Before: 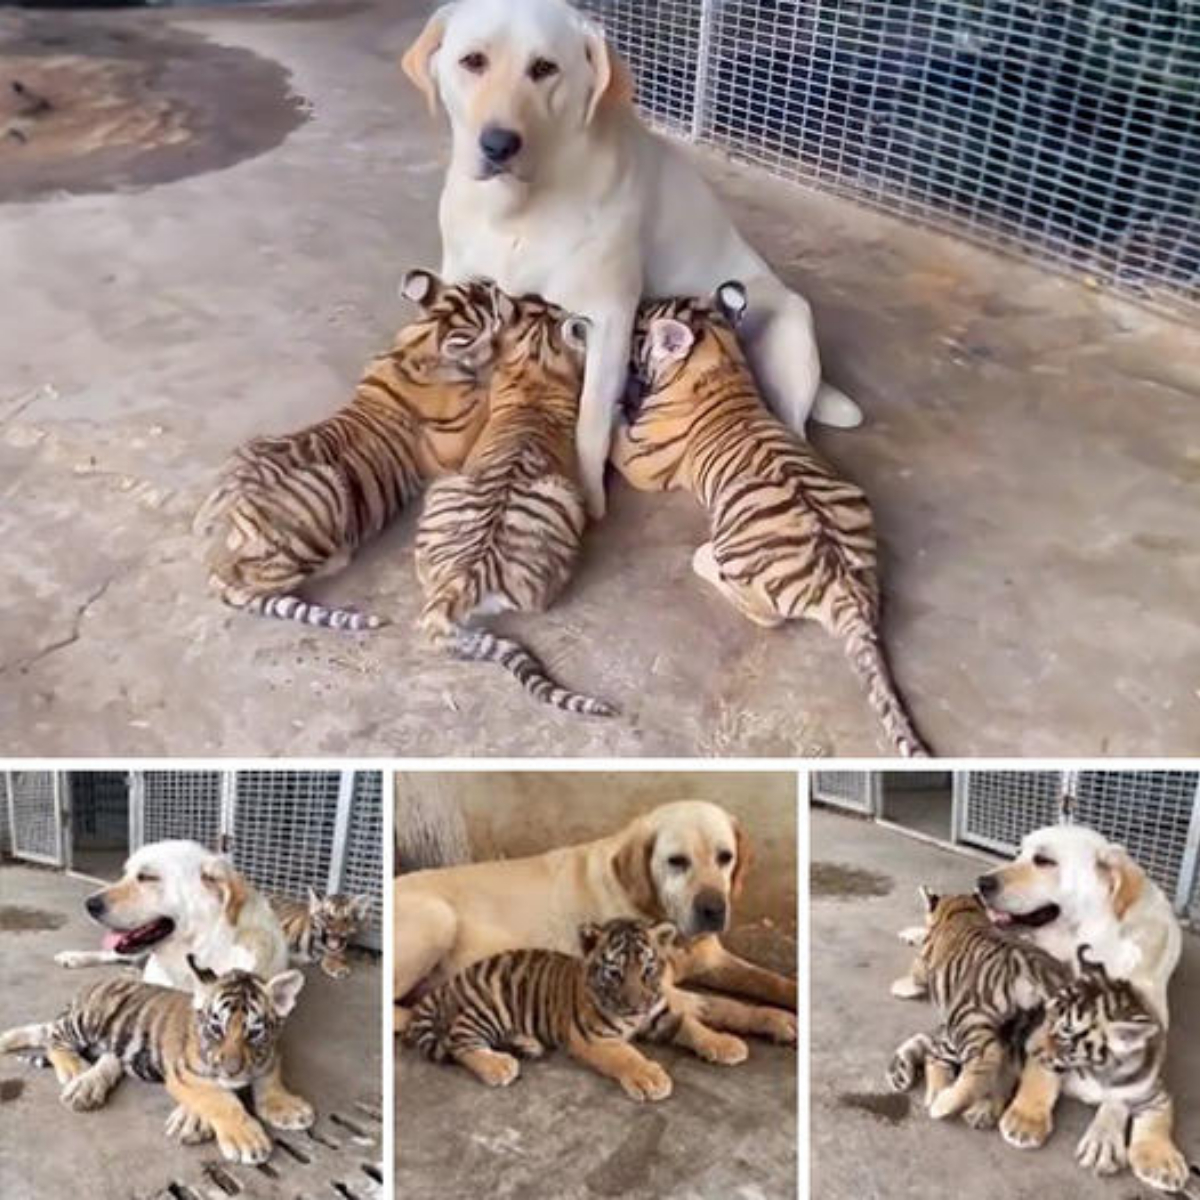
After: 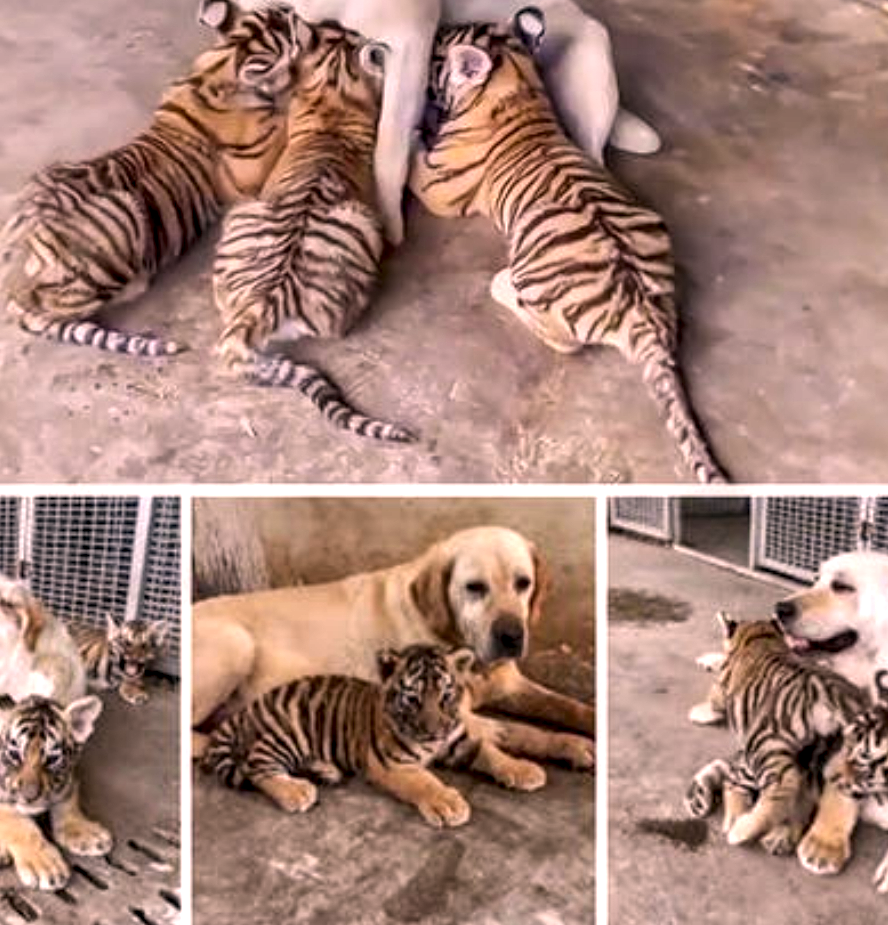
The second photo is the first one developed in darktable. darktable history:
color correction: highlights a* 12.23, highlights b* 5.41
local contrast: detail 150%
crop: left 16.871%, top 22.857%, right 9.116%
levels: mode automatic
